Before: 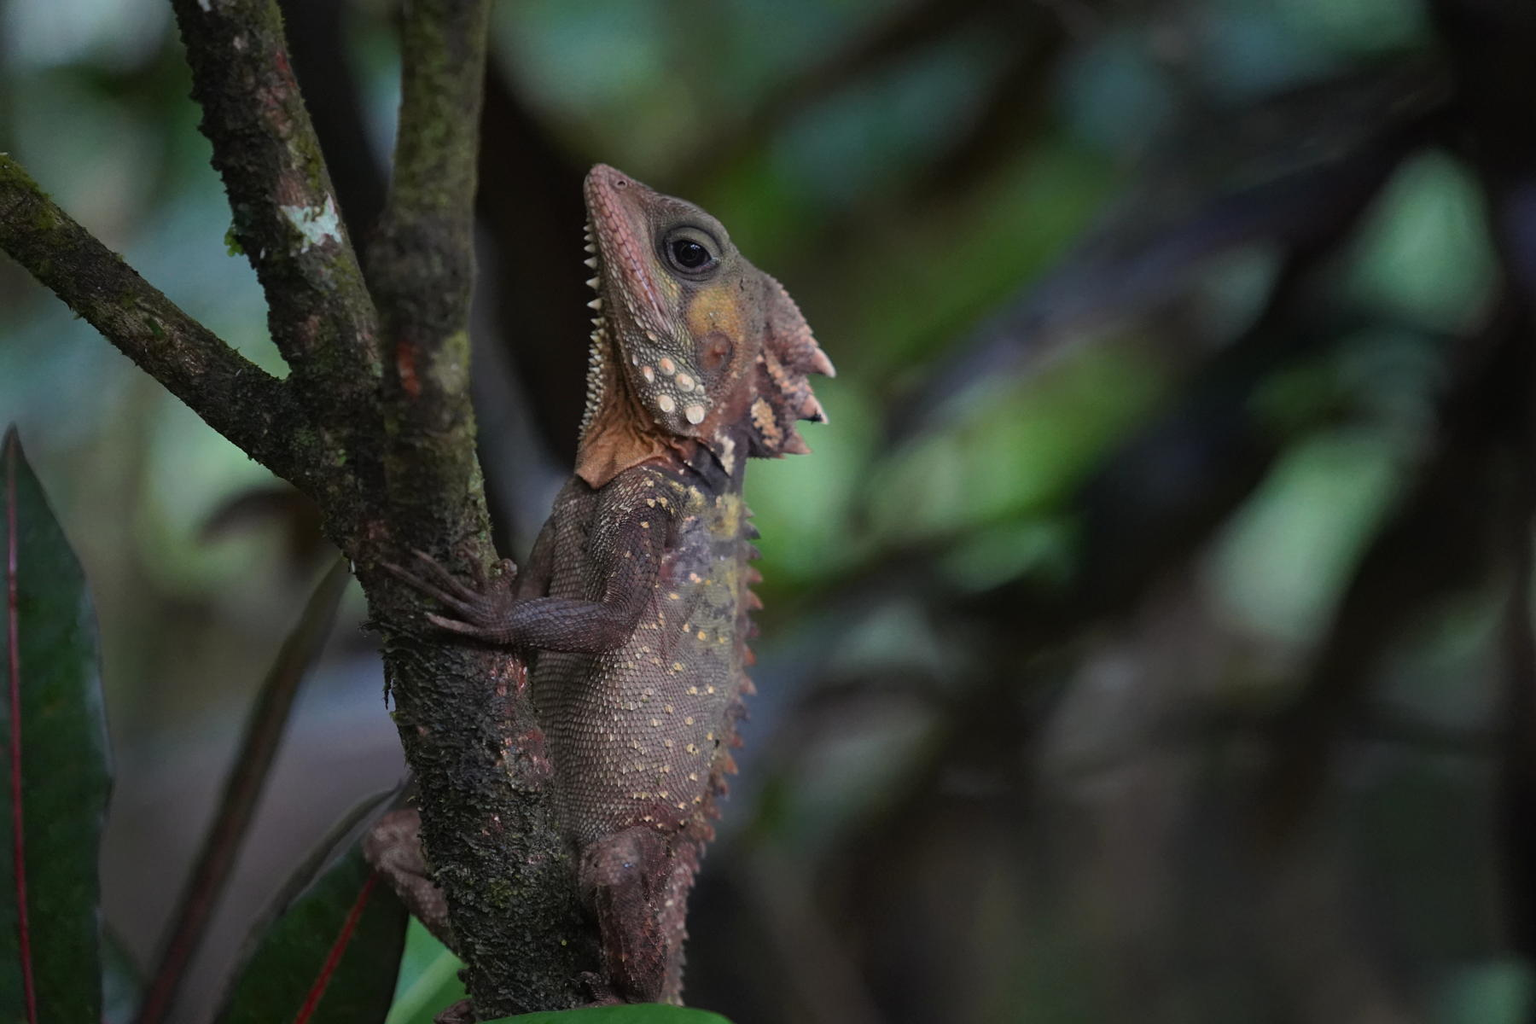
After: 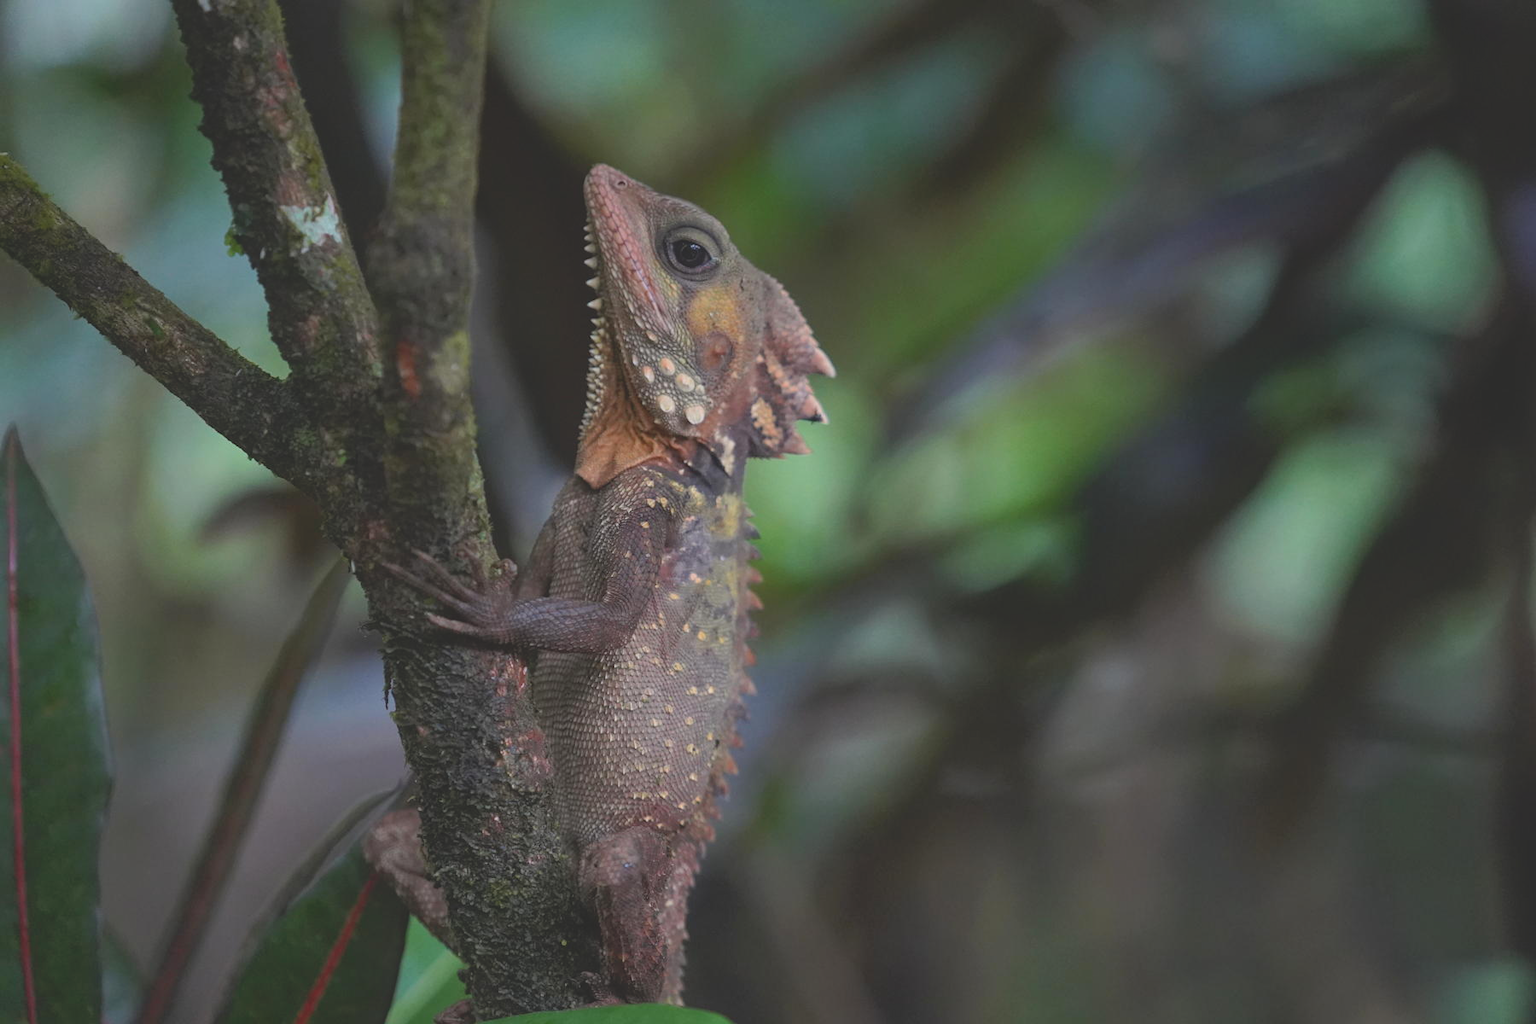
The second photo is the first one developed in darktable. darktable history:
tone curve: curves: ch0 [(0, 0.172) (1, 0.91)], color space Lab, independent channels, preserve colors none
local contrast: highlights 107%, shadows 99%, detail 119%, midtone range 0.2
